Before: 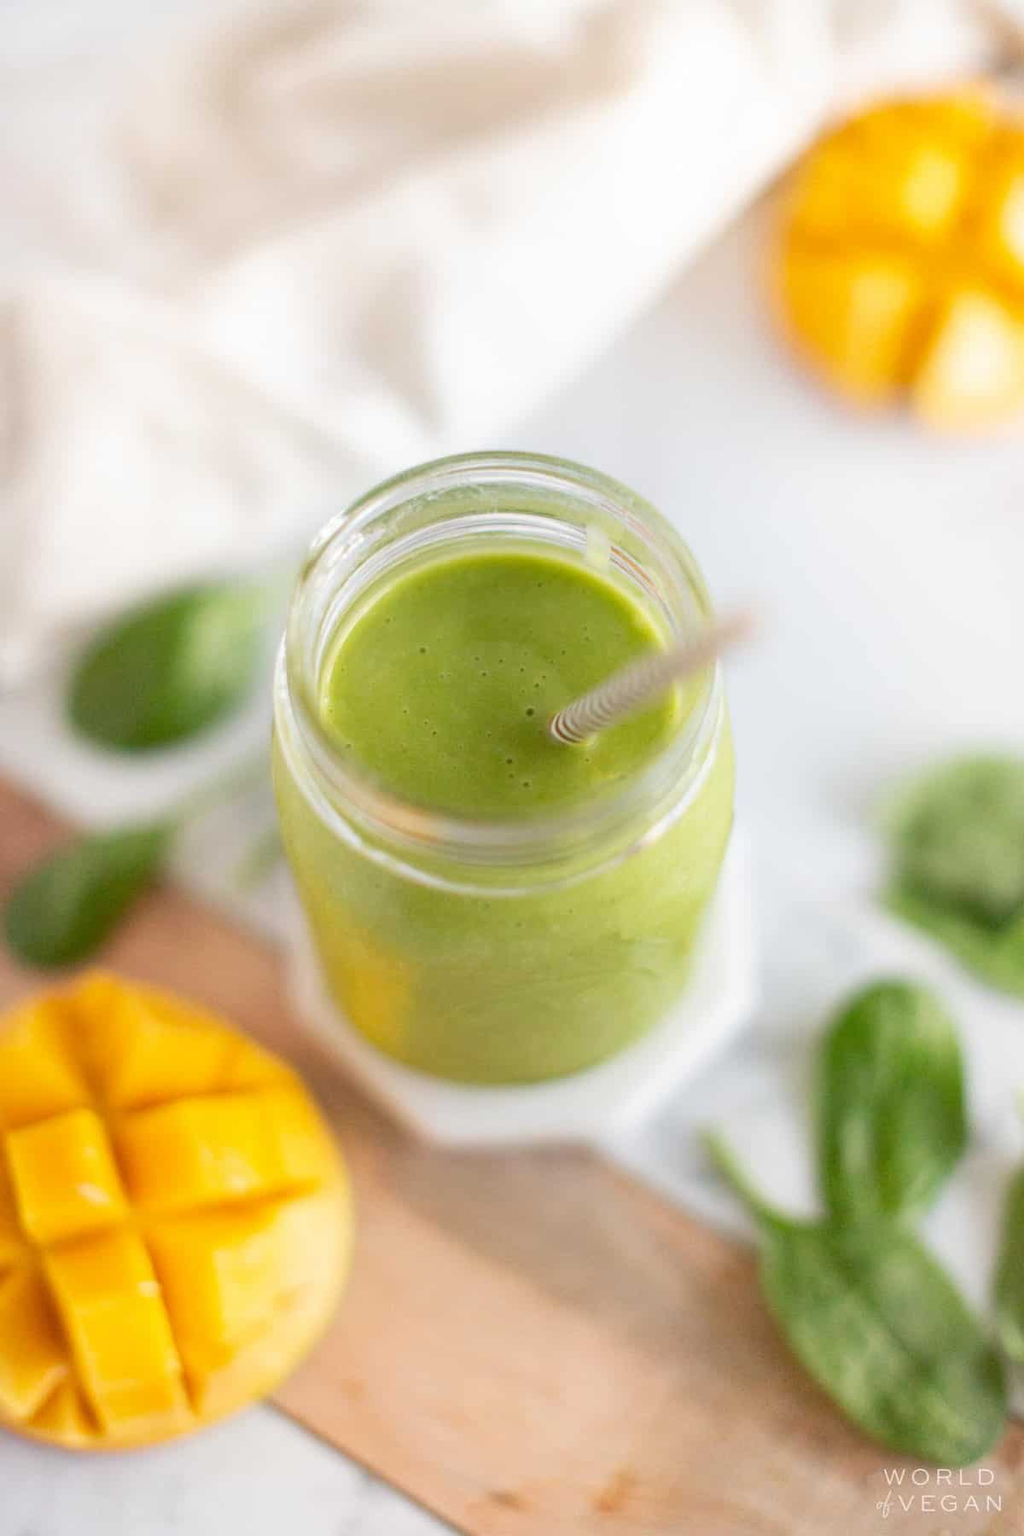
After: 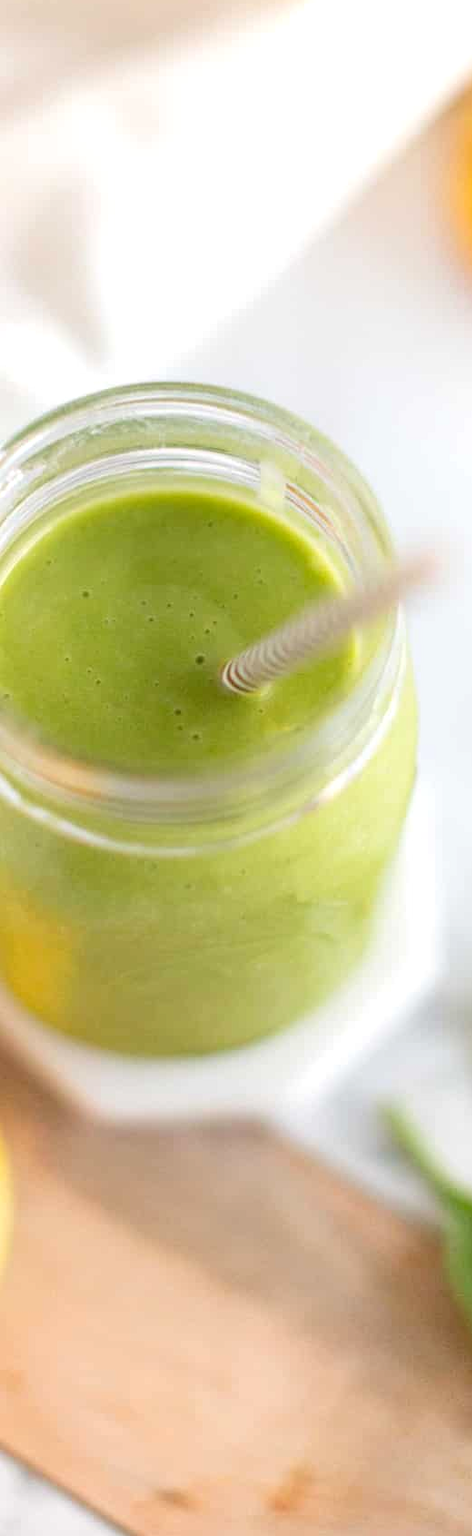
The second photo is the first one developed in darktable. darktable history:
levels: levels [0, 0.476, 0.951]
crop: left 33.452%, top 6.025%, right 23.155%
exposure: compensate highlight preservation false
